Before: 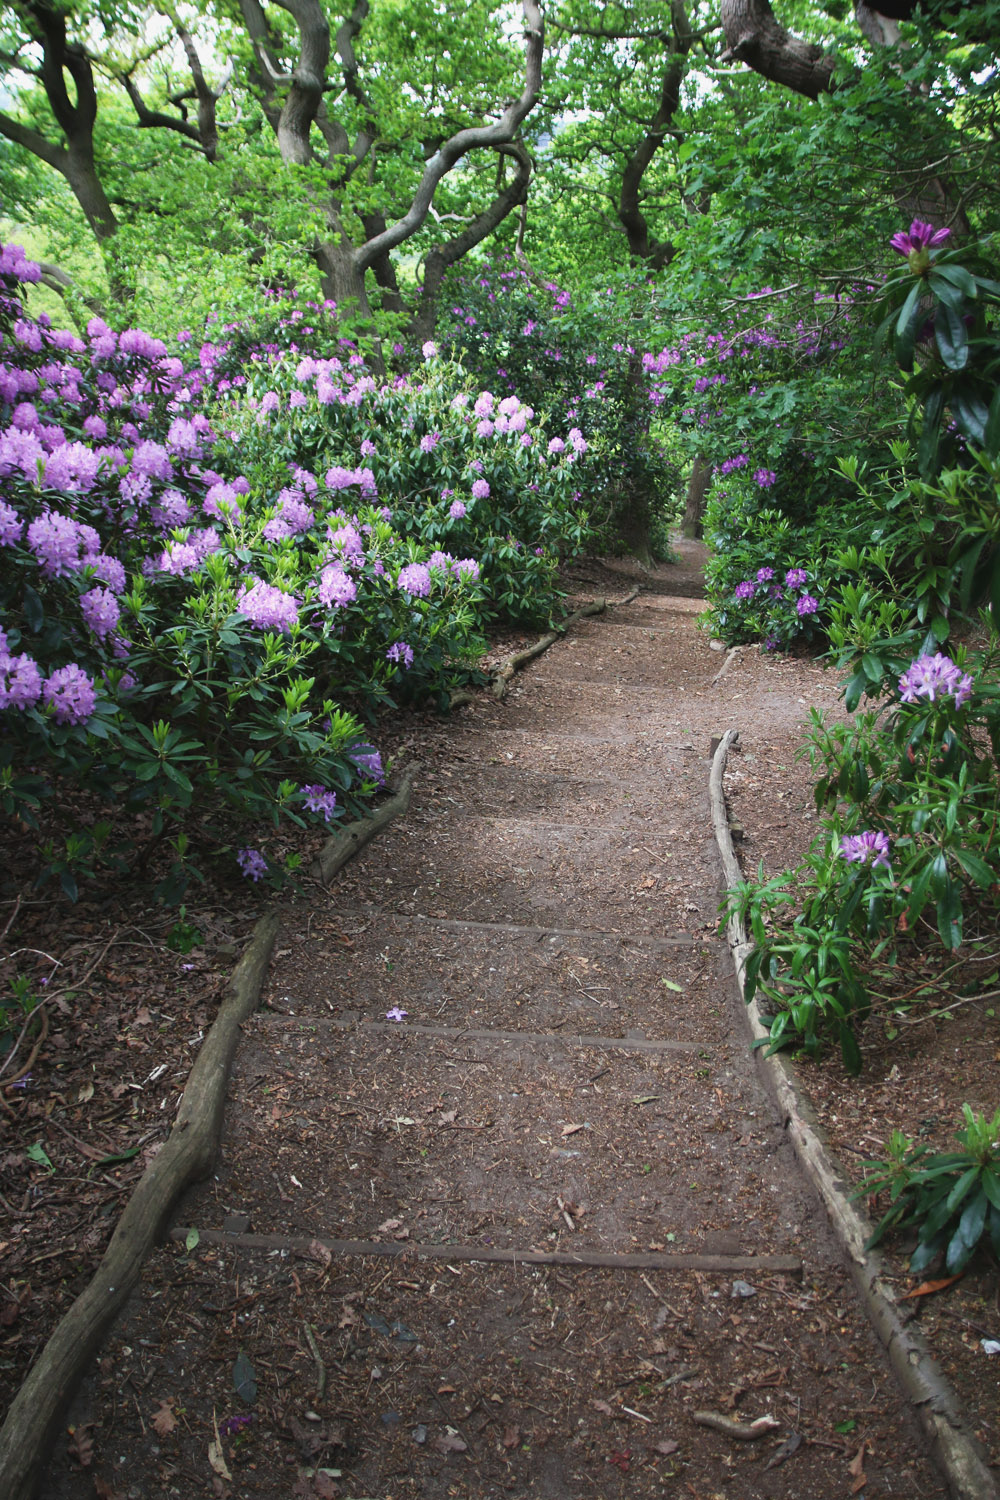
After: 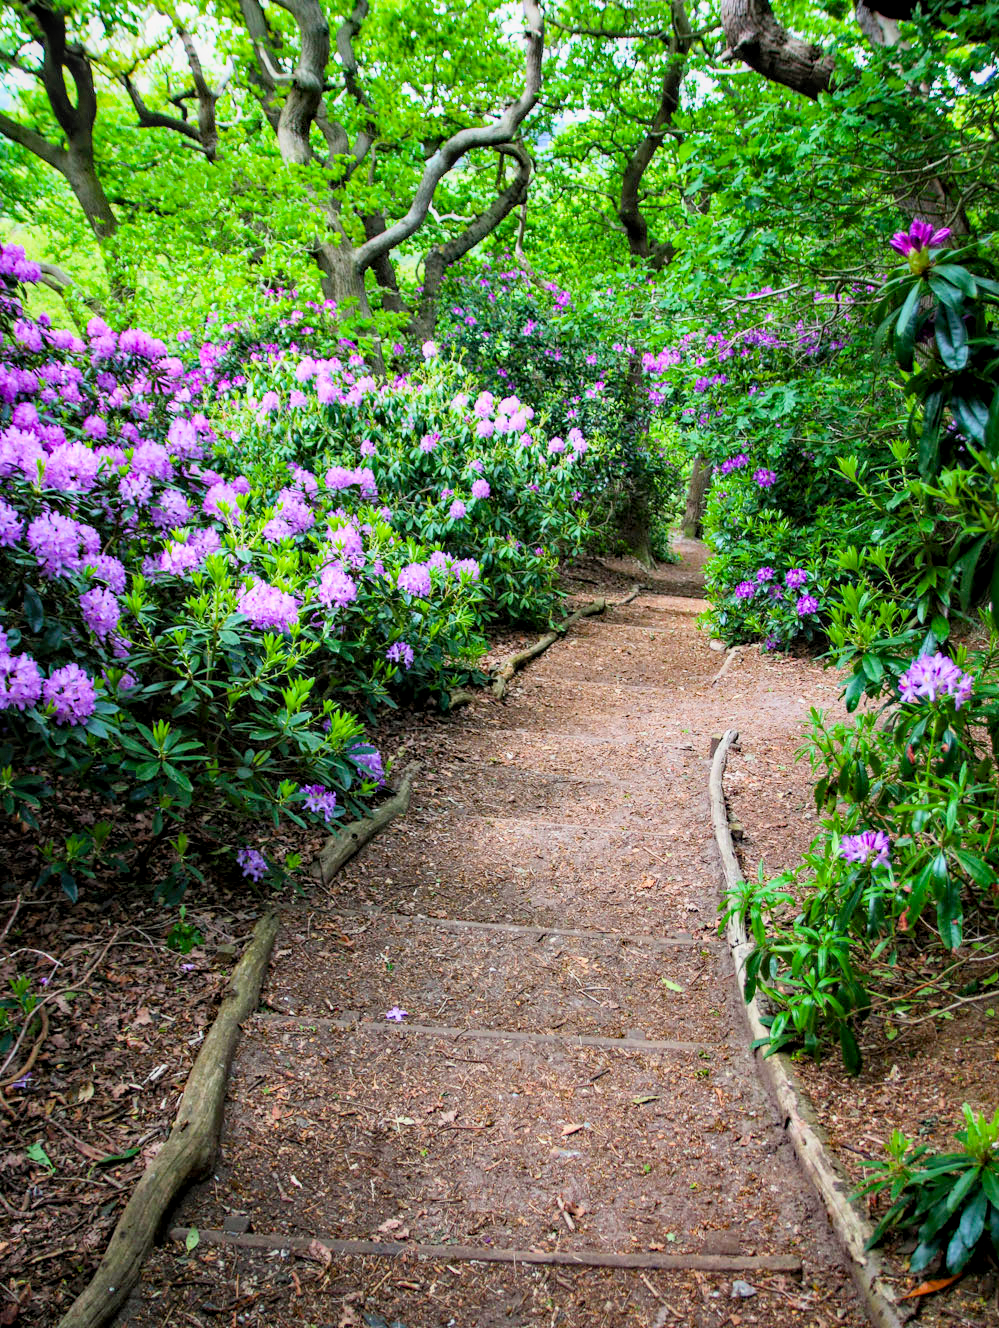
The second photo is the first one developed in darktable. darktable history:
crop and rotate: top 0%, bottom 11.435%
filmic rgb: black relative exposure -8.81 EV, white relative exposure 4.98 EV, target black luminance 0%, hardness 3.77, latitude 66.38%, contrast 0.82, highlights saturation mix 11.3%, shadows ↔ highlights balance 20.08%
contrast brightness saturation: contrast 0.201, brightness 0.157, saturation 0.215
local contrast: on, module defaults
haze removal: strength 0.287, distance 0.248, adaptive false
color balance rgb: linear chroma grading › global chroma -1.058%, perceptual saturation grading › global saturation 30.019%, perceptual brilliance grading › global brilliance 19.531%, global vibrance 20%
exposure: black level correction 0.004, exposure 0.016 EV, compensate highlight preservation false
